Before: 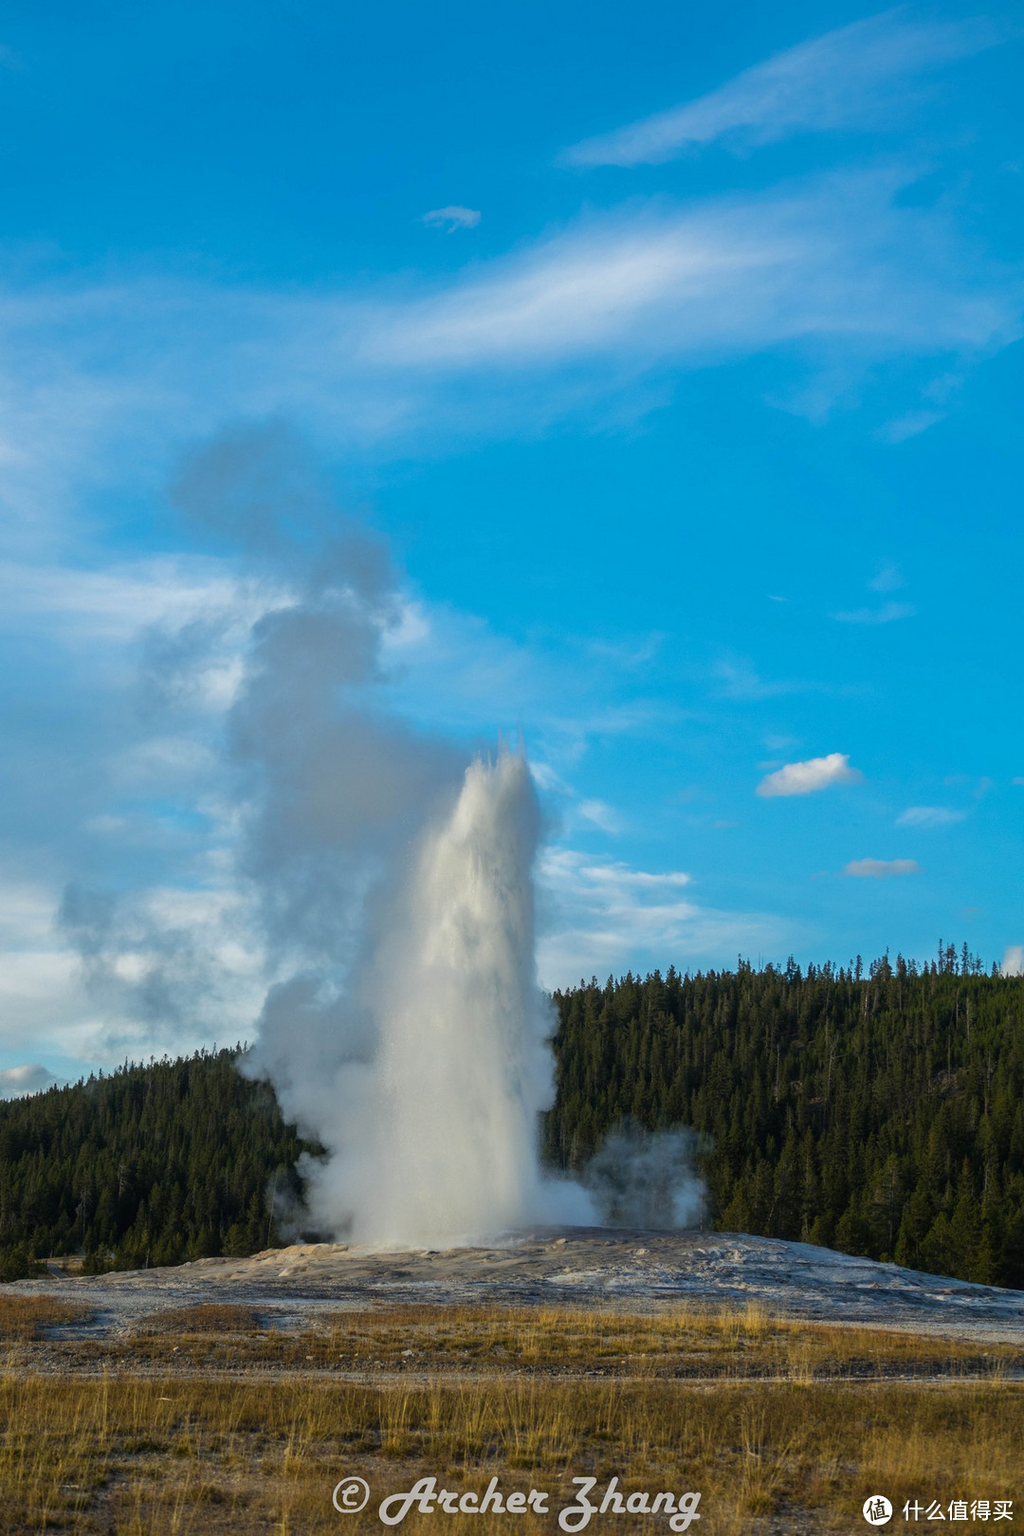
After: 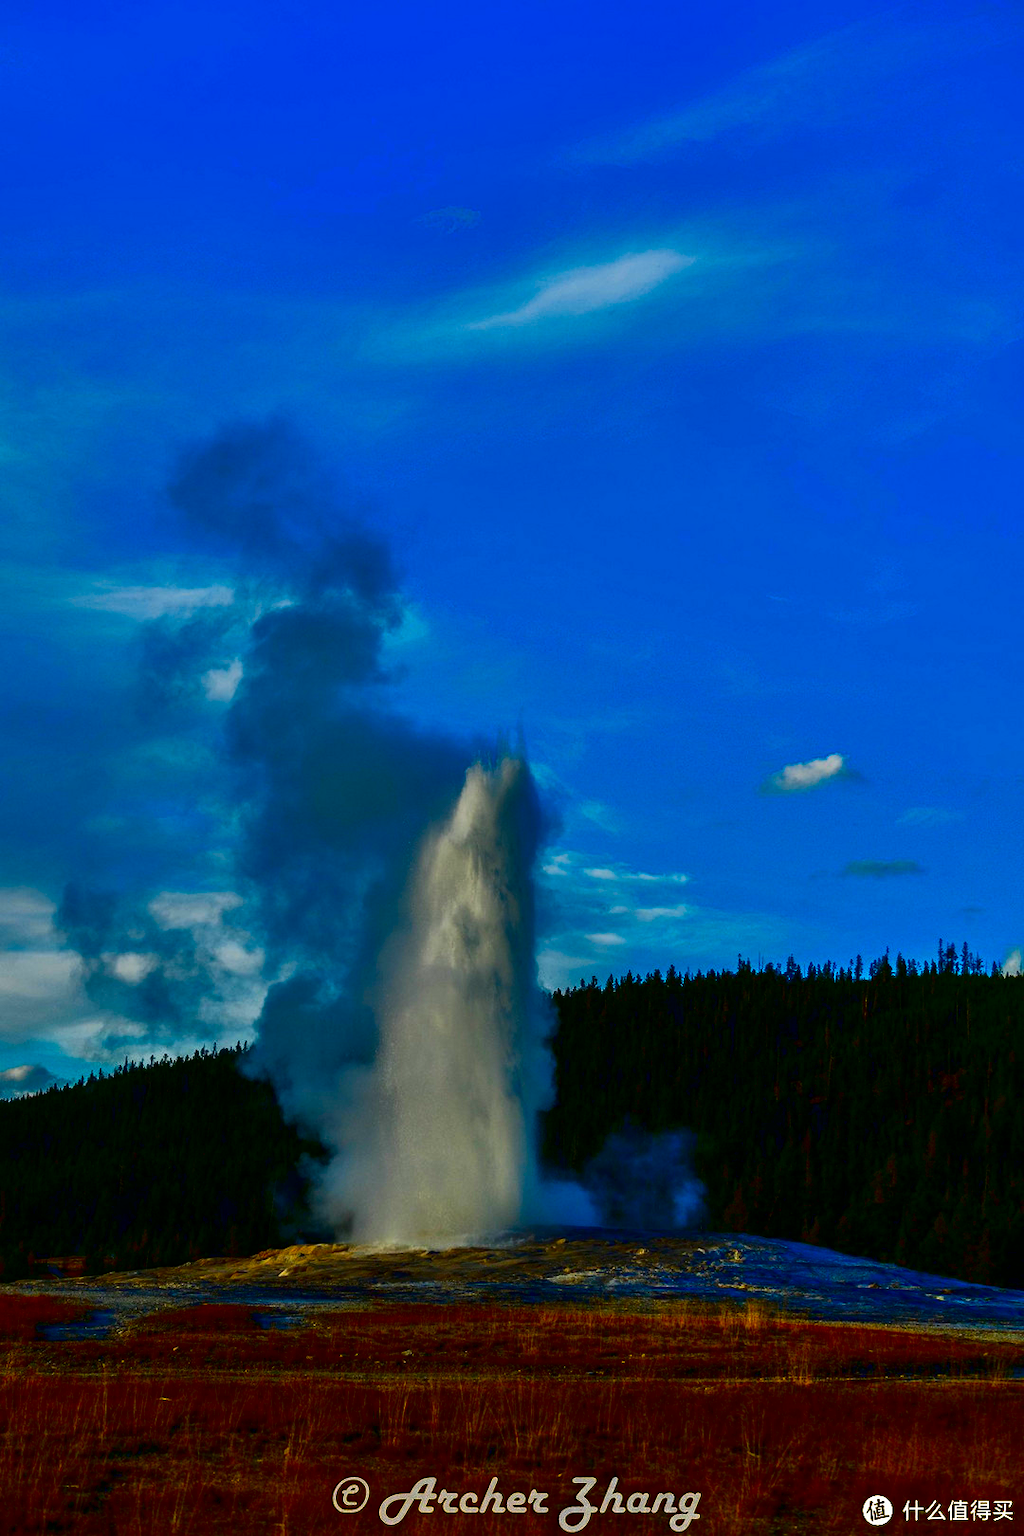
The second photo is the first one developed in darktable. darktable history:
contrast brightness saturation: brightness -0.992, saturation 0.987
shadows and highlights: highlights color adjustment 56.28%, soften with gaussian
